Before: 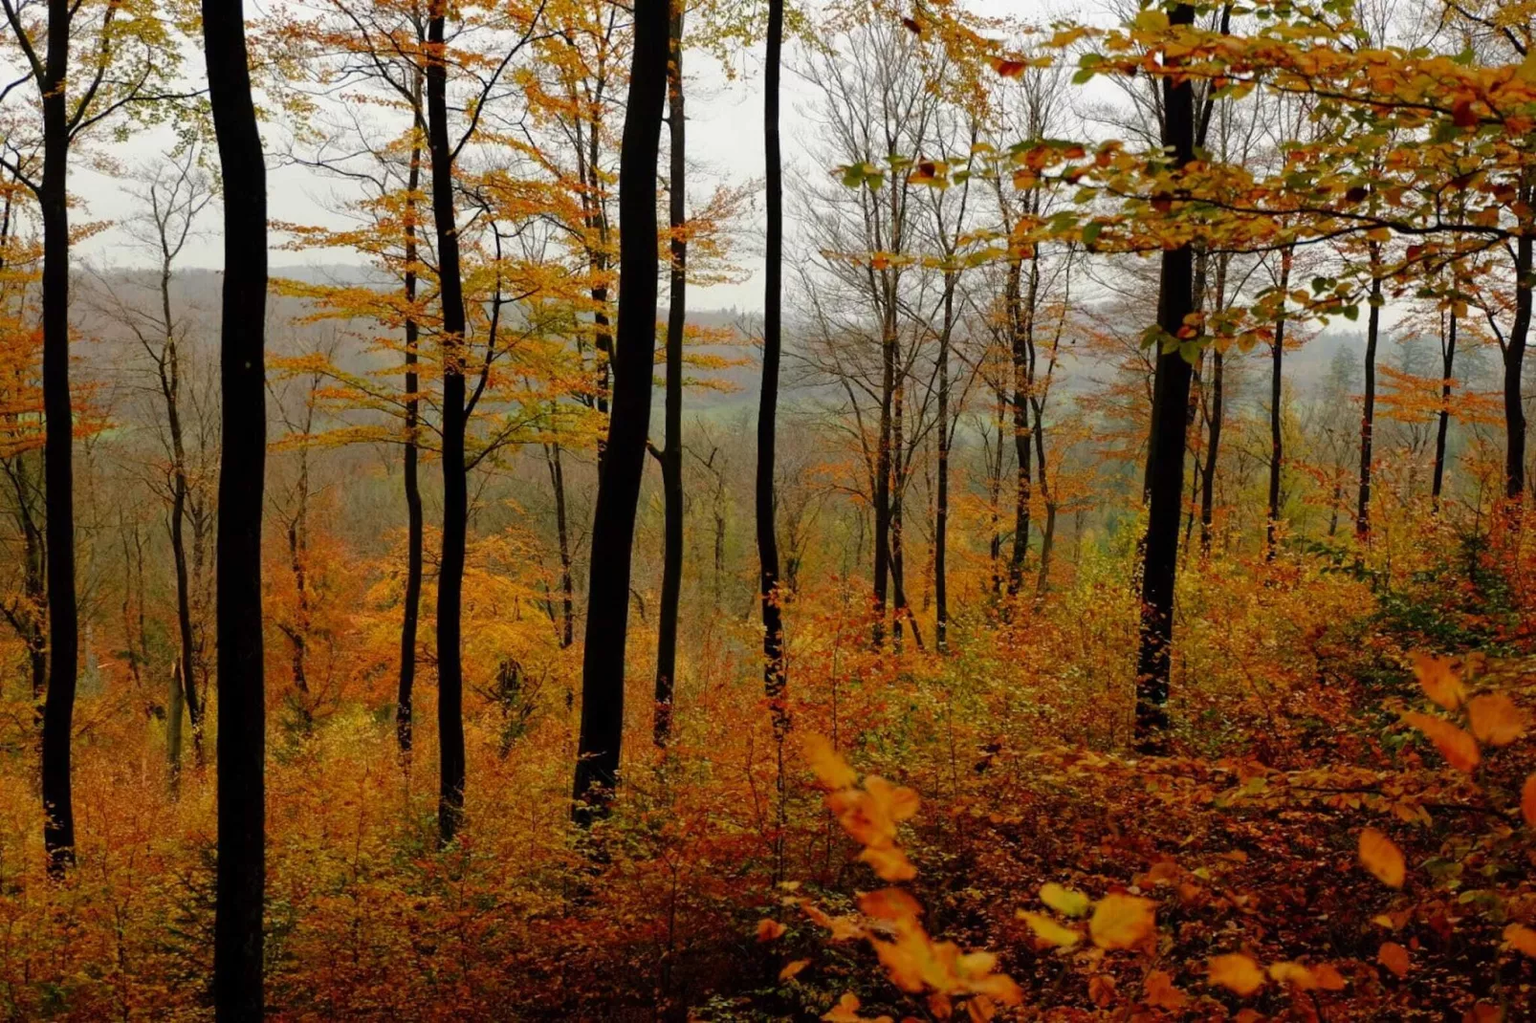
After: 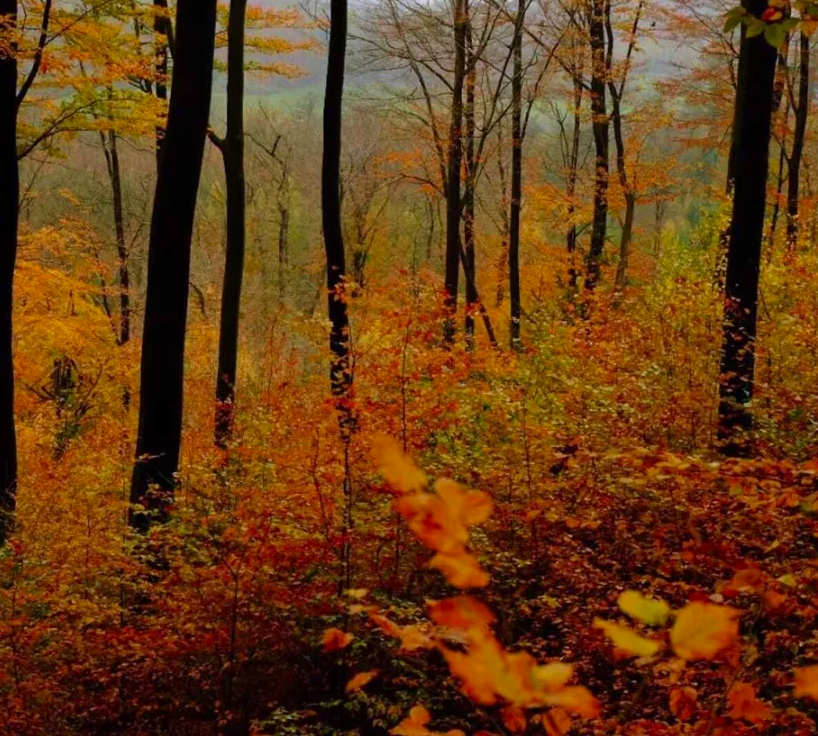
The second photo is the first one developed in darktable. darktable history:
velvia: on, module defaults
crop and rotate: left 29.237%, top 31.152%, right 19.807%
contrast brightness saturation: contrast 0.04, saturation 0.16
color calibration: illuminant as shot in camera, x 0.358, y 0.373, temperature 4628.91 K
